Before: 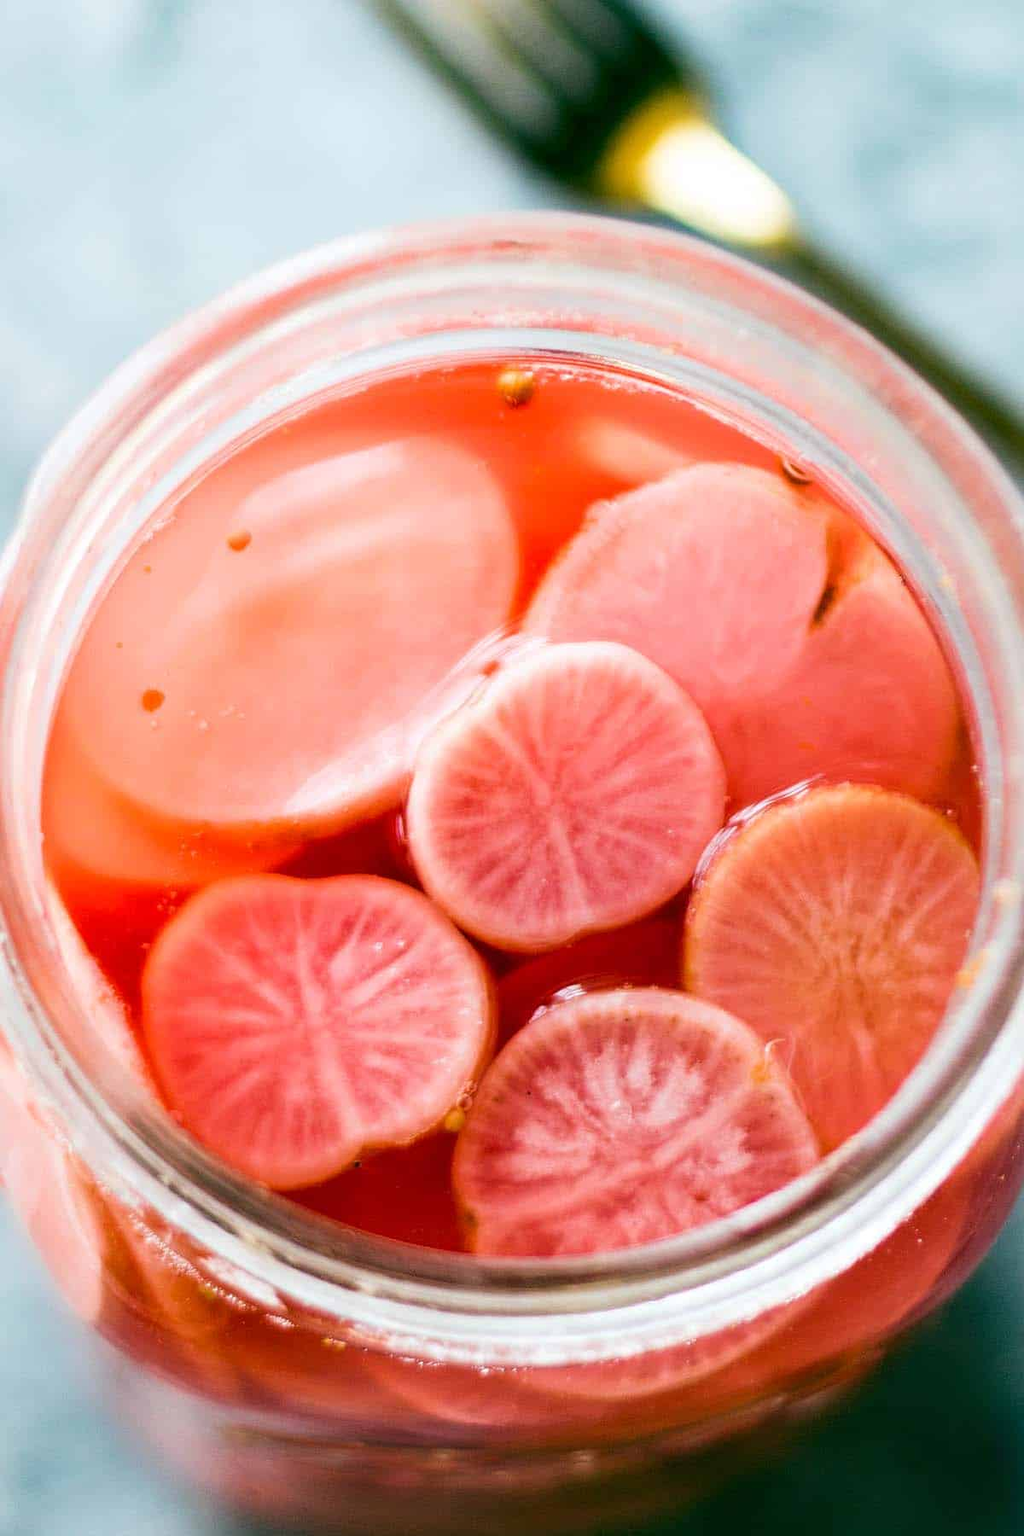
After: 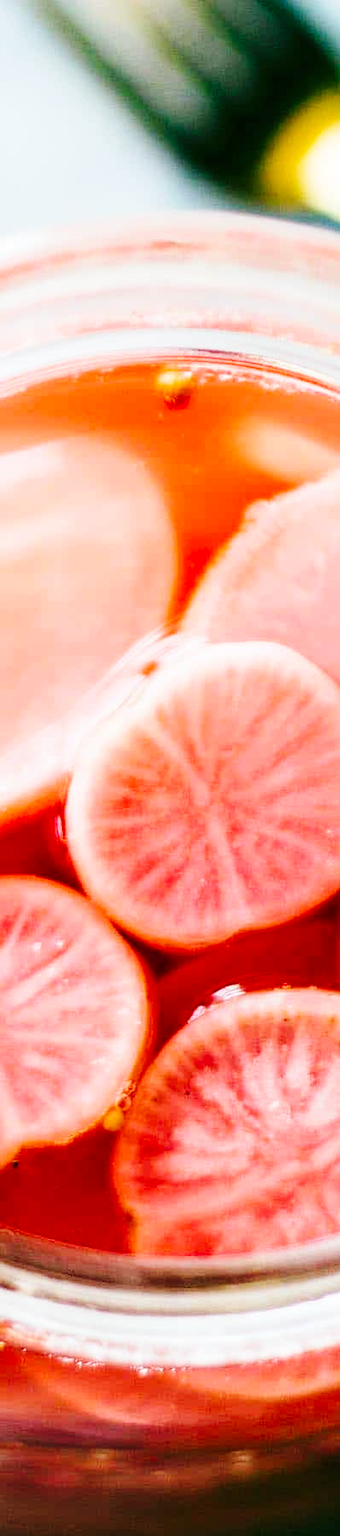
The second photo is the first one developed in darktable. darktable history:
crop: left 33.36%, right 33.36%
base curve: curves: ch0 [(0, 0) (0.036, 0.025) (0.121, 0.166) (0.206, 0.329) (0.605, 0.79) (1, 1)], preserve colors none
